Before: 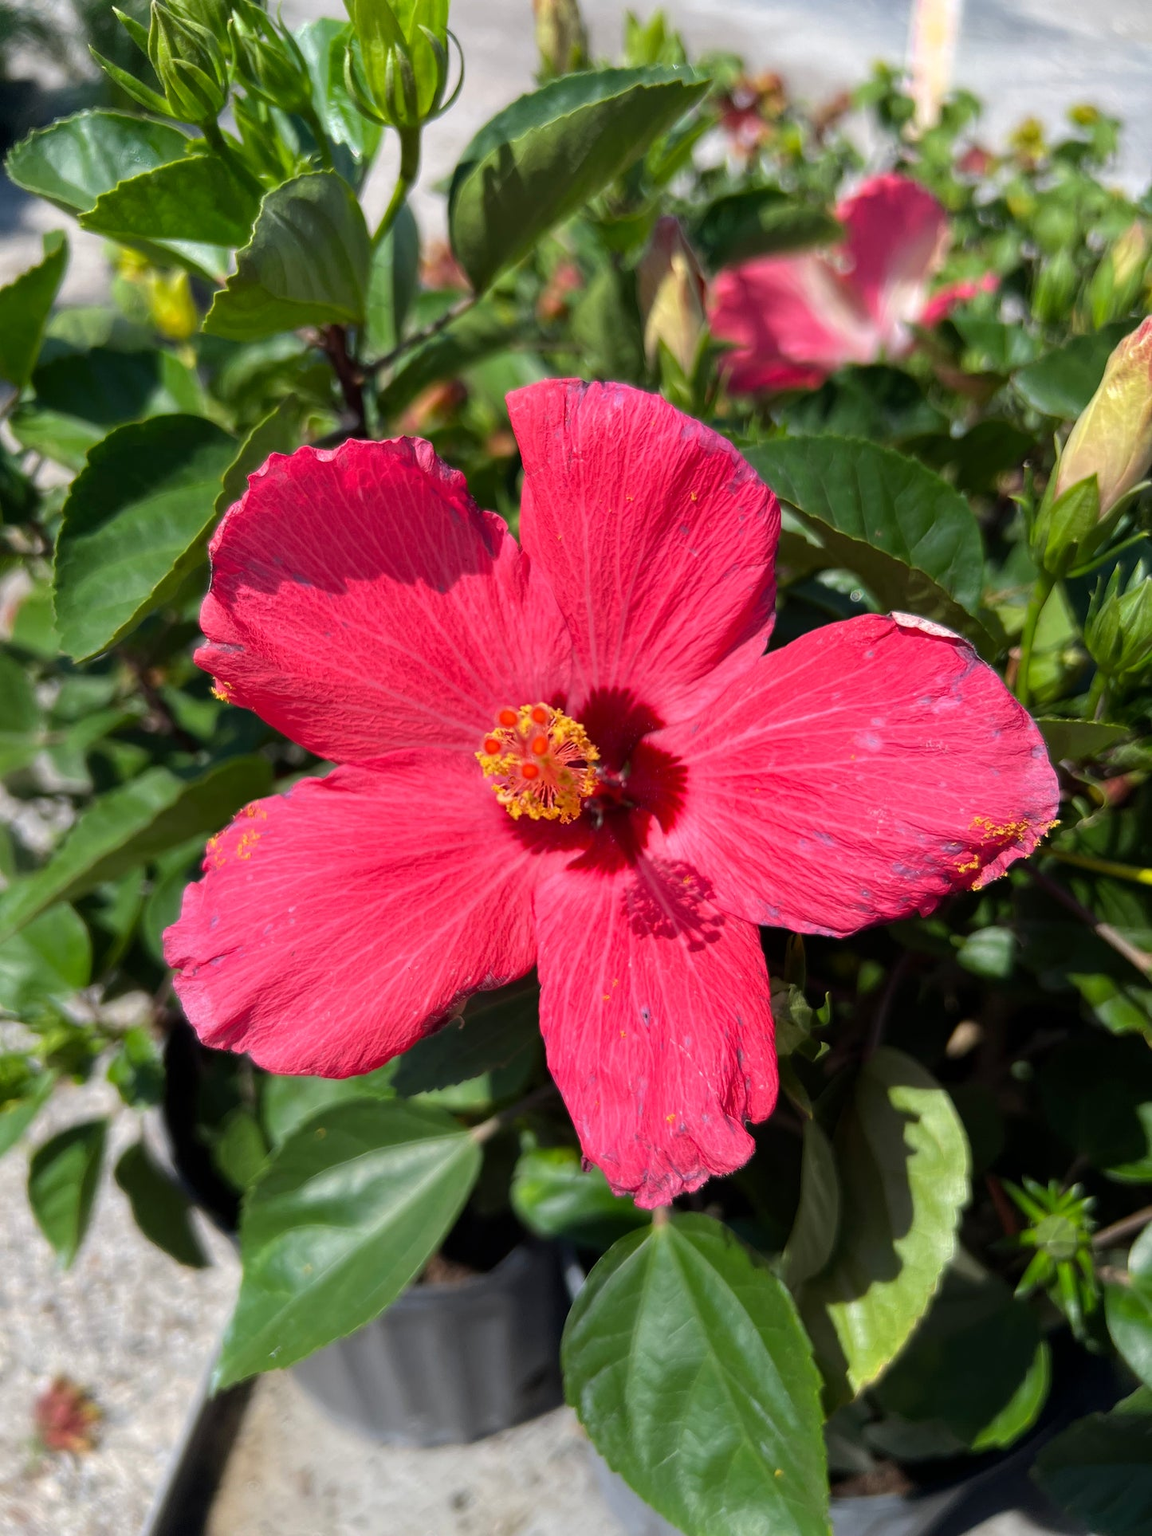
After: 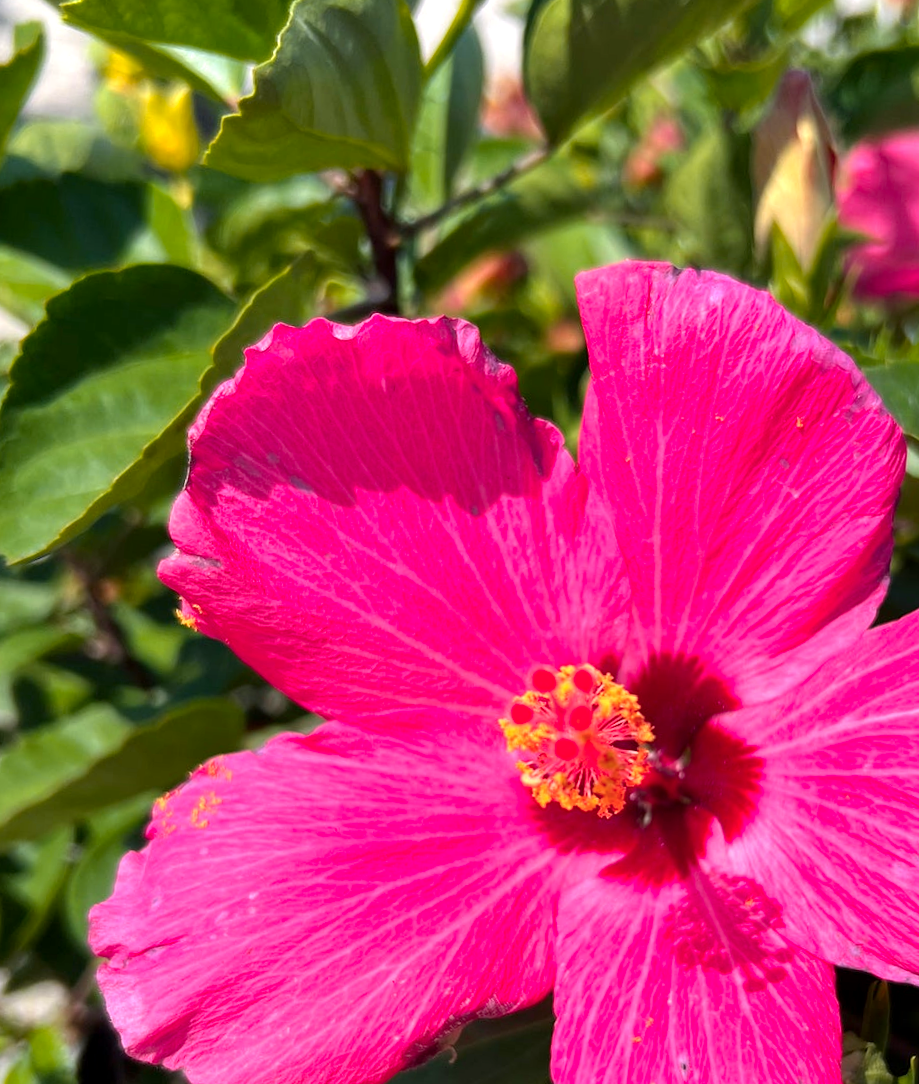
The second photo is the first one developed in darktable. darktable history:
exposure: black level correction 0.001, exposure 0.499 EV, compensate highlight preservation false
crop and rotate: angle -4.91°, left 2.104%, top 6.83%, right 27.24%, bottom 30.687%
color zones: curves: ch1 [(0.235, 0.558) (0.75, 0.5)]; ch2 [(0.25, 0.462) (0.749, 0.457)]
